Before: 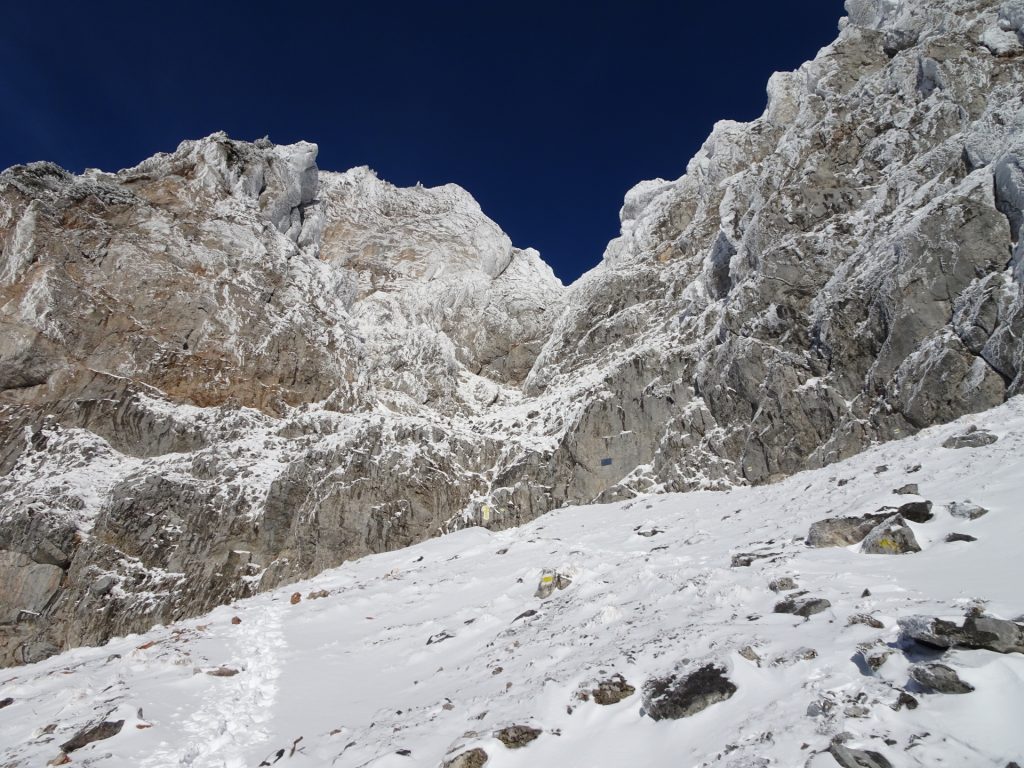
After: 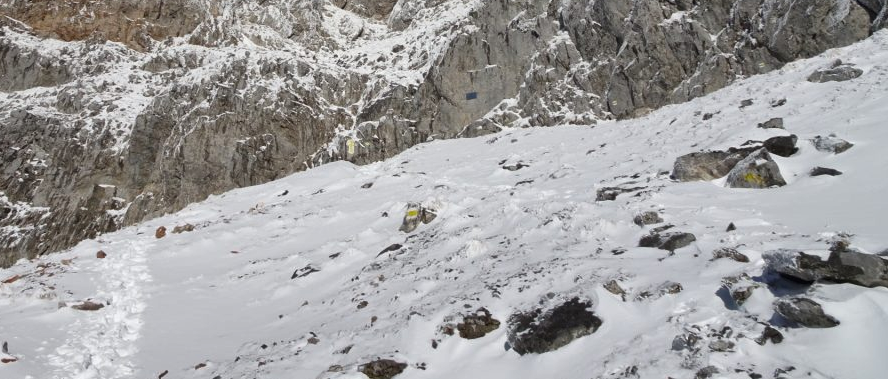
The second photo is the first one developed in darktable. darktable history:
crop and rotate: left 13.231%, top 47.717%, bottom 2.868%
exposure: exposure -0.027 EV, compensate exposure bias true, compensate highlight preservation false
shadows and highlights: soften with gaussian
